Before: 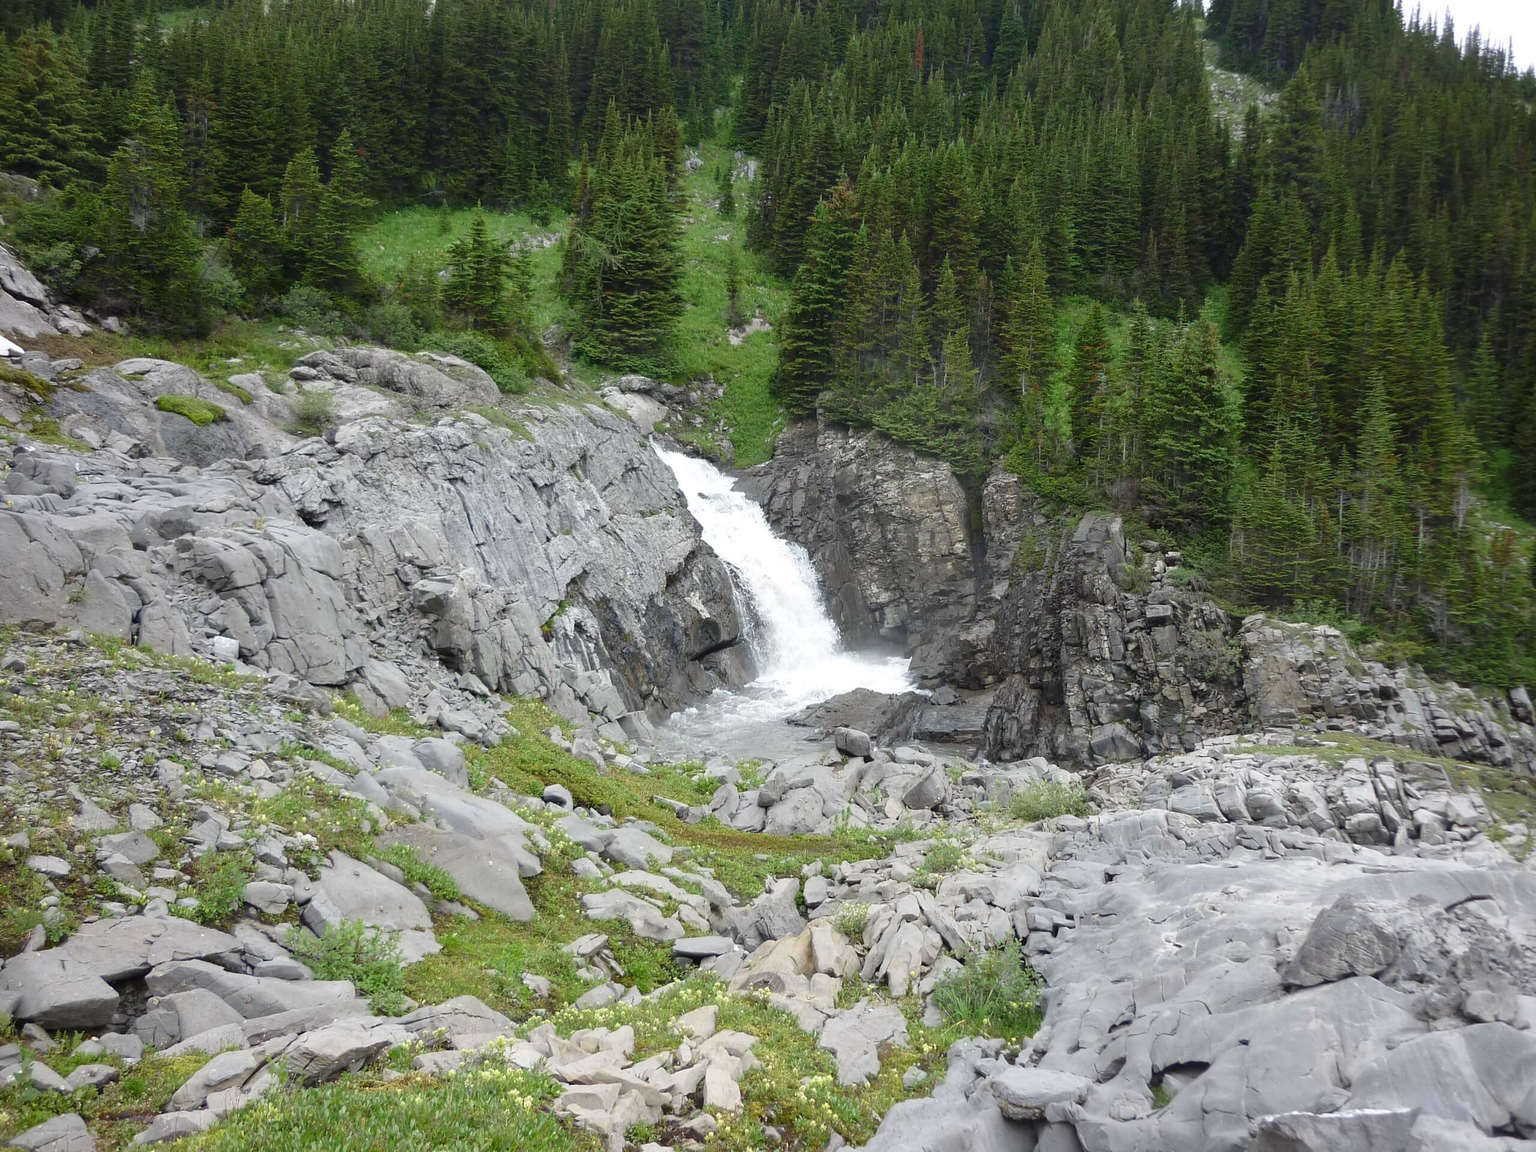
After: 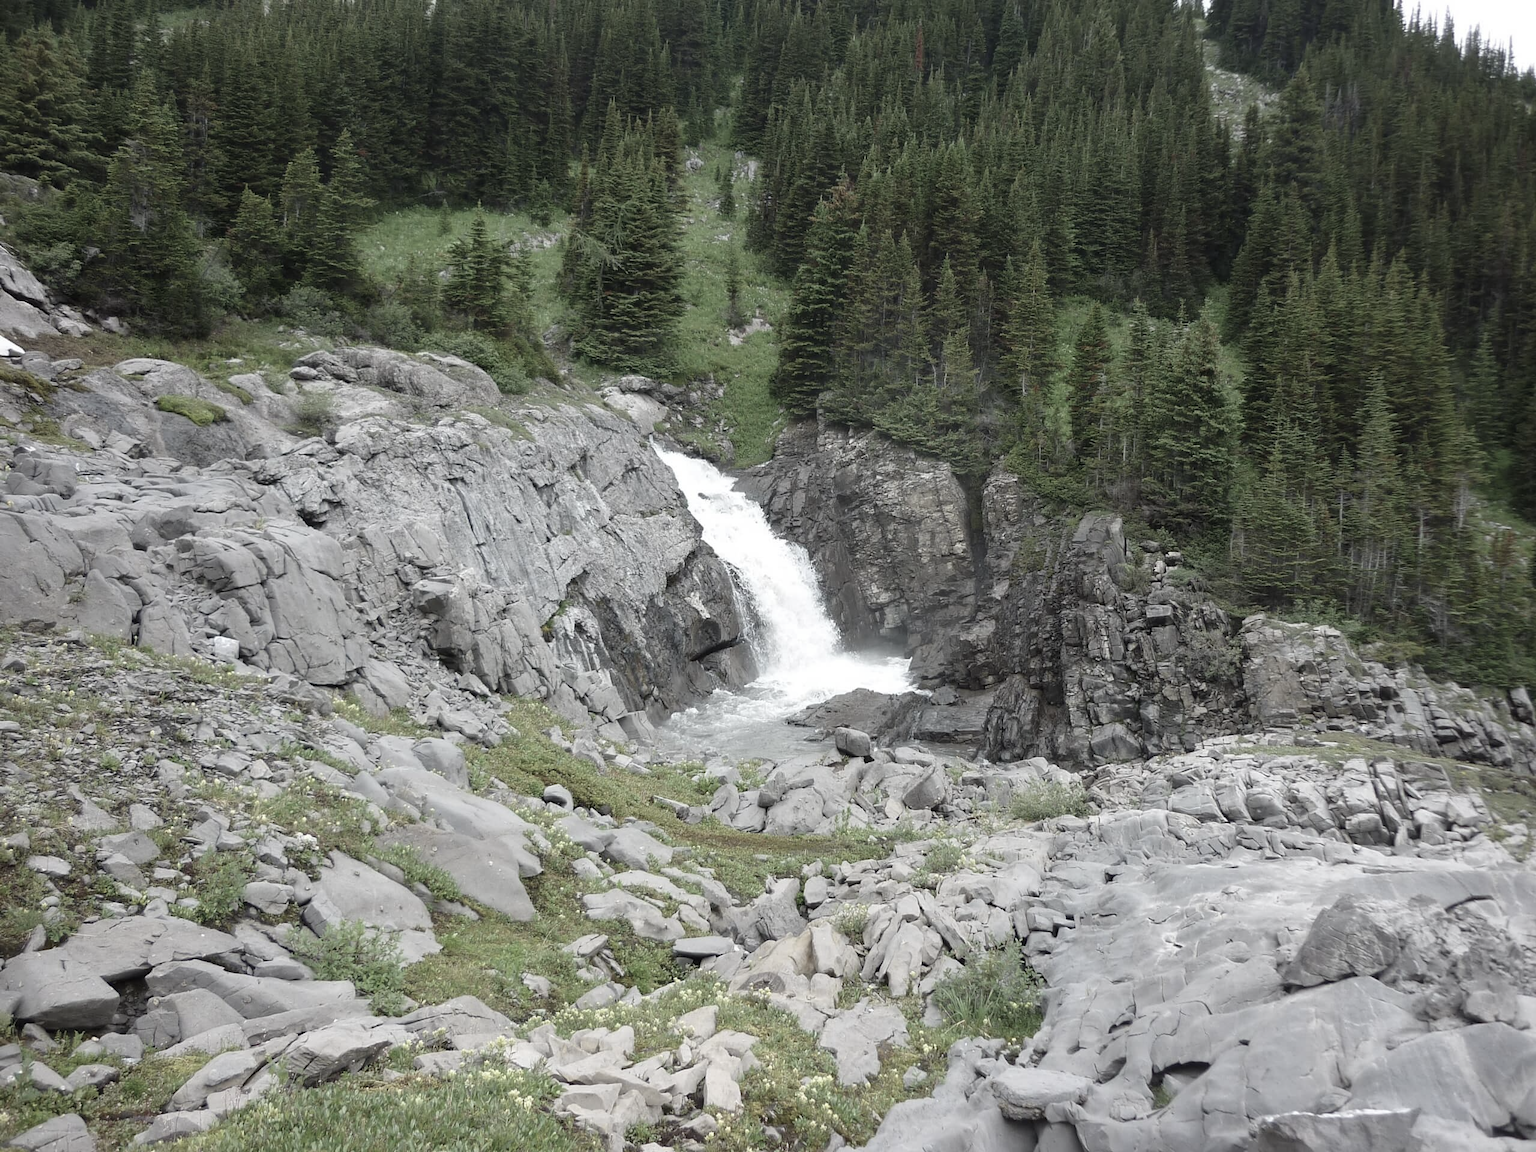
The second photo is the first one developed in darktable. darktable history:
color correction: highlights b* 0.055, saturation 0.479
